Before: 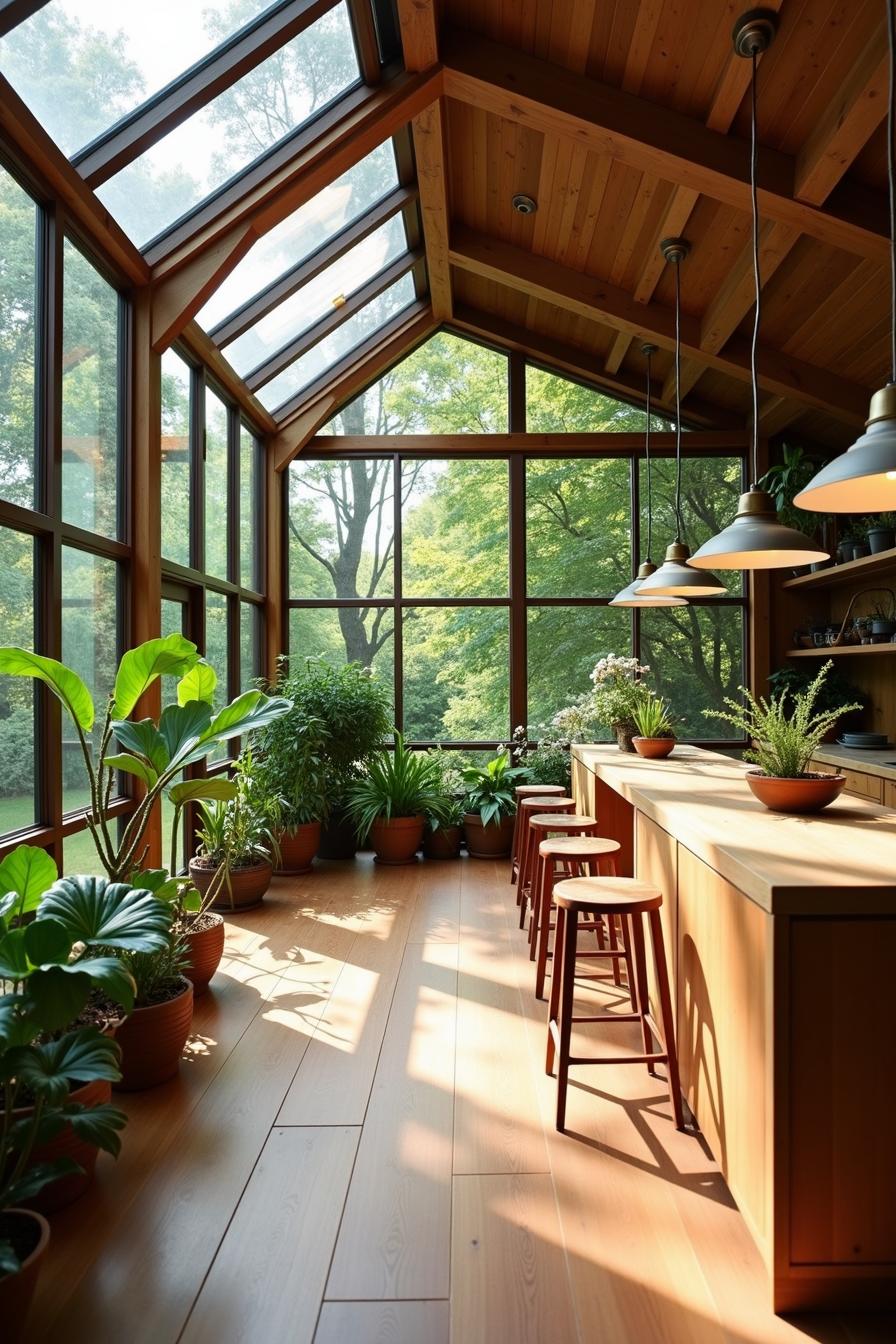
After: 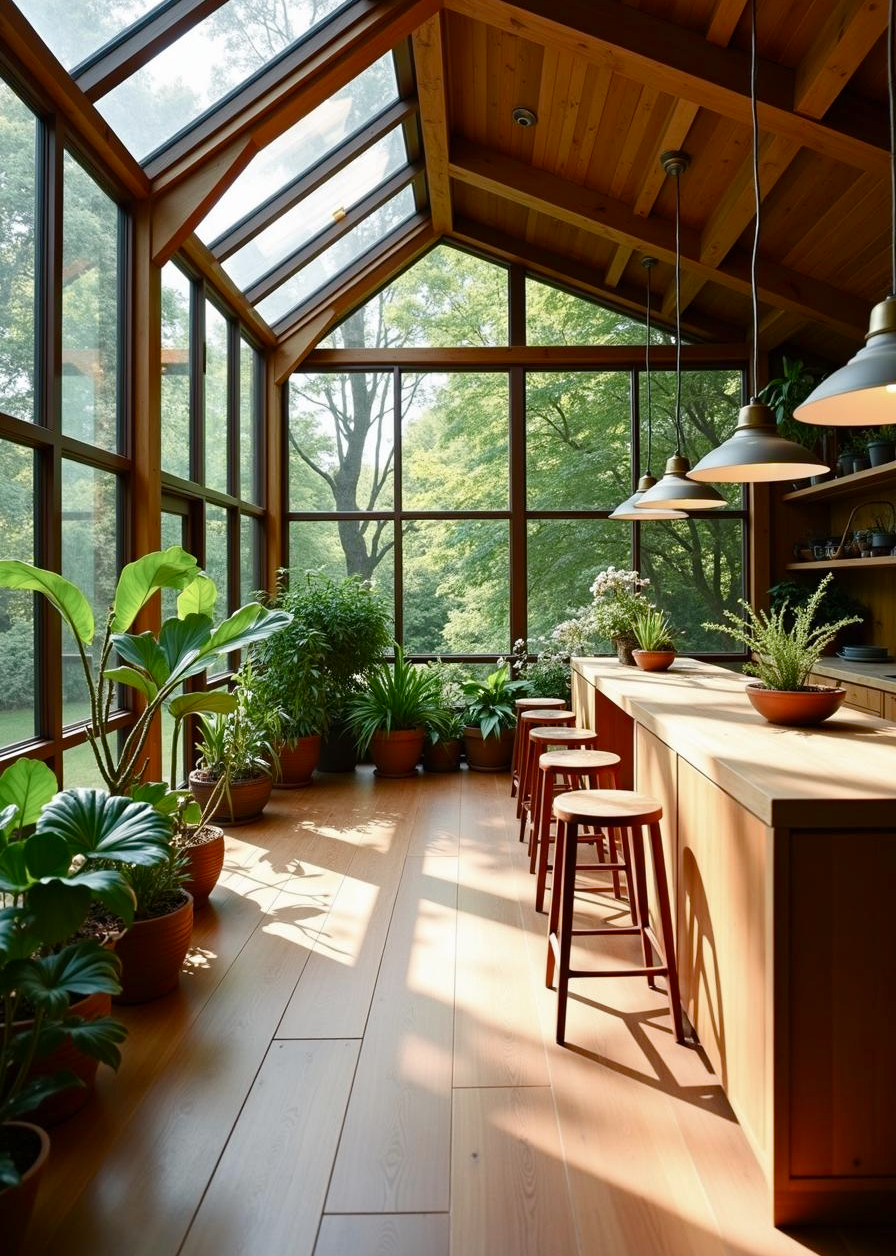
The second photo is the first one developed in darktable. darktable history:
crop and rotate: top 6.509%
color balance rgb: shadows lift › chroma 0.936%, shadows lift › hue 113.15°, linear chroma grading › shadows -2.396%, linear chroma grading › highlights -14.845%, linear chroma grading › global chroma -9.456%, linear chroma grading › mid-tones -9.761%, perceptual saturation grading › global saturation 27.545%, perceptual saturation grading › highlights -25.495%, perceptual saturation grading › shadows 24.116%, global vibrance 9.784%
